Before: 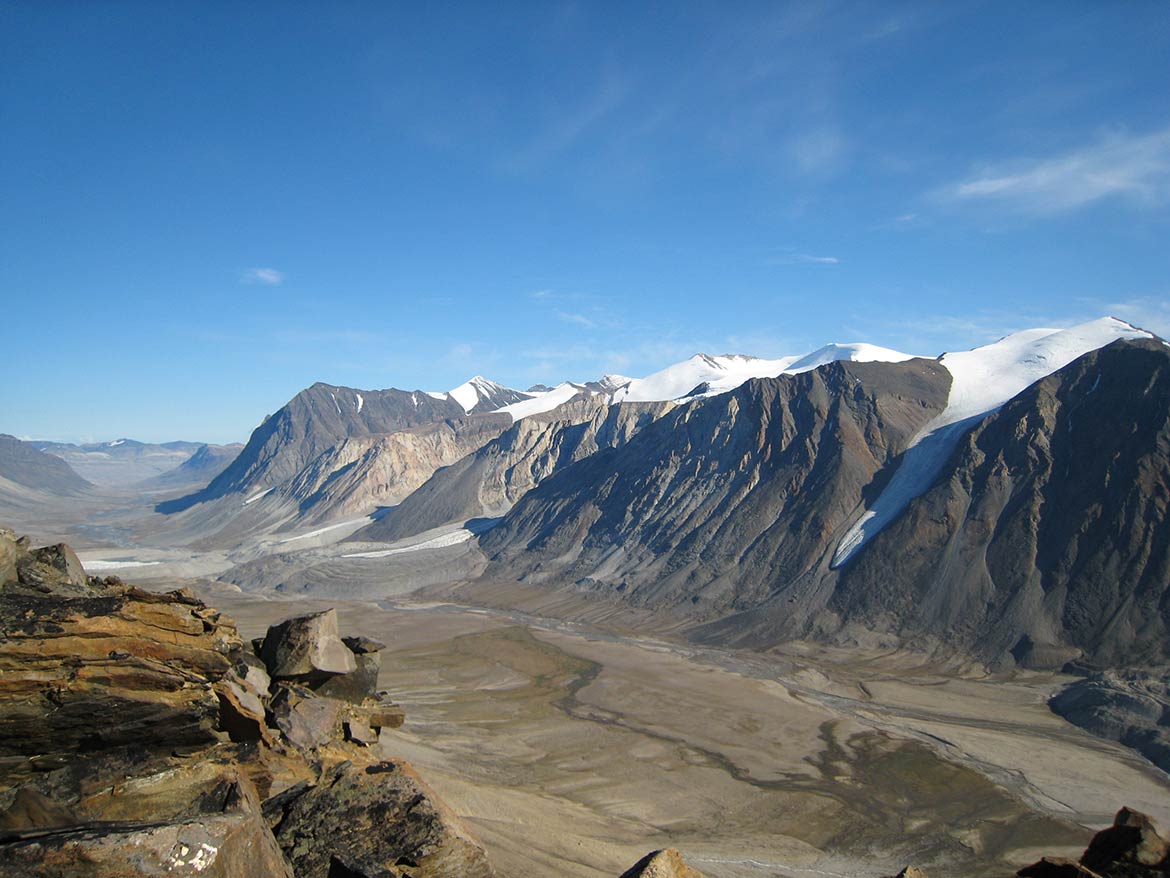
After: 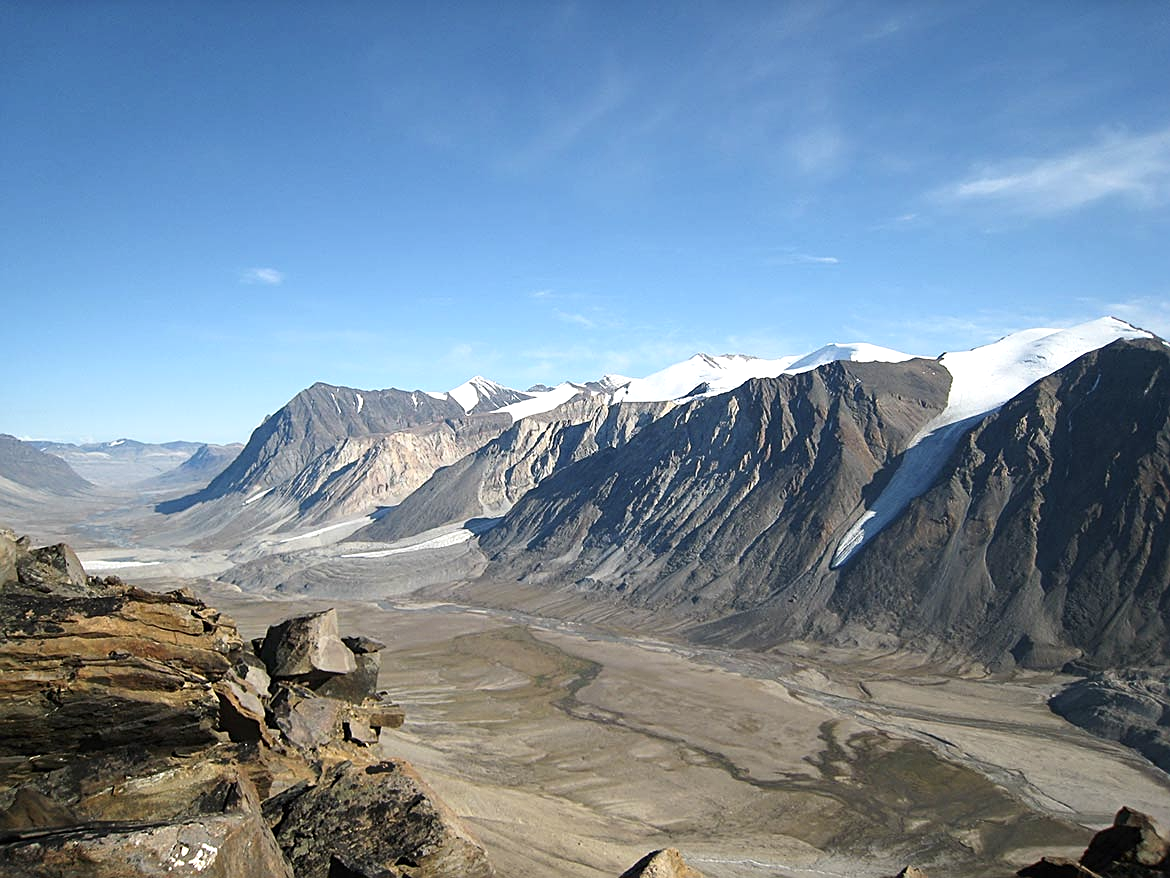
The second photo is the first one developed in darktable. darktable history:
contrast brightness saturation: contrast 0.11, saturation -0.17
rgb levels: preserve colors max RGB
sharpen: on, module defaults
exposure: exposure 0.376 EV, compensate highlight preservation false
